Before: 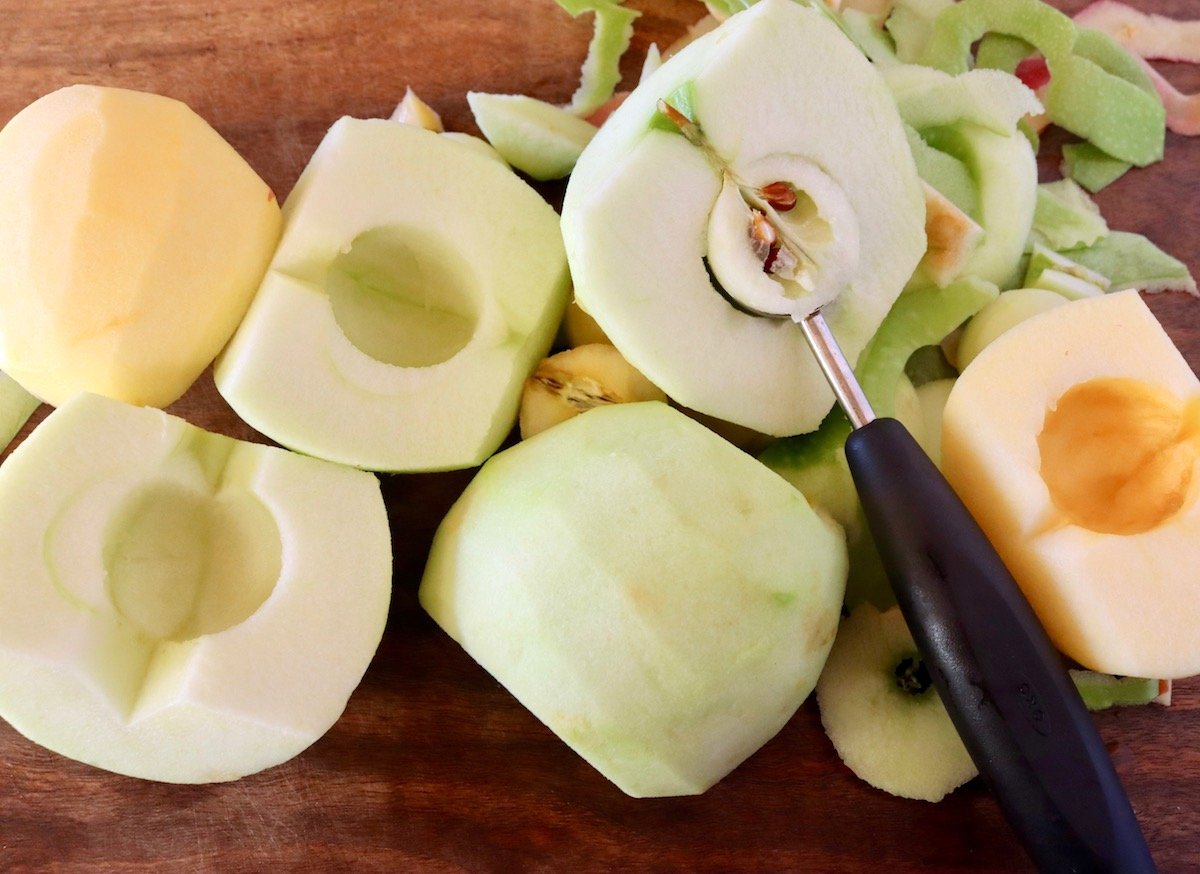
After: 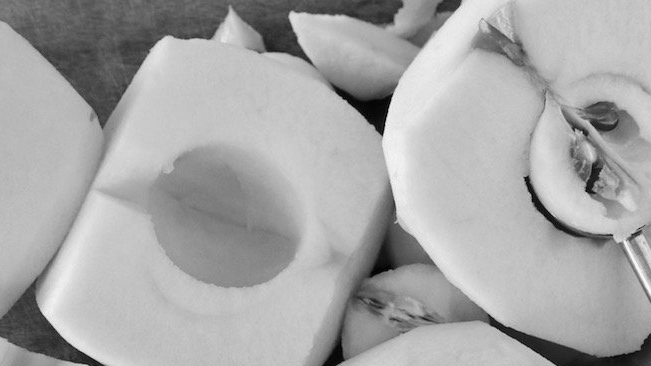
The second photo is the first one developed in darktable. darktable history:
local contrast: highlights 100%, shadows 100%, detail 120%, midtone range 0.2
color calibration: output gray [0.267, 0.423, 0.261, 0], illuminant same as pipeline (D50), adaptation XYZ, x 0.345, y 0.358, temperature 5023.13 K
exposure: black level correction -0.002, exposure 0.034 EV, compensate exposure bias true, compensate highlight preservation false
crop: left 14.892%, top 9.211%, right 30.793%, bottom 48.877%
